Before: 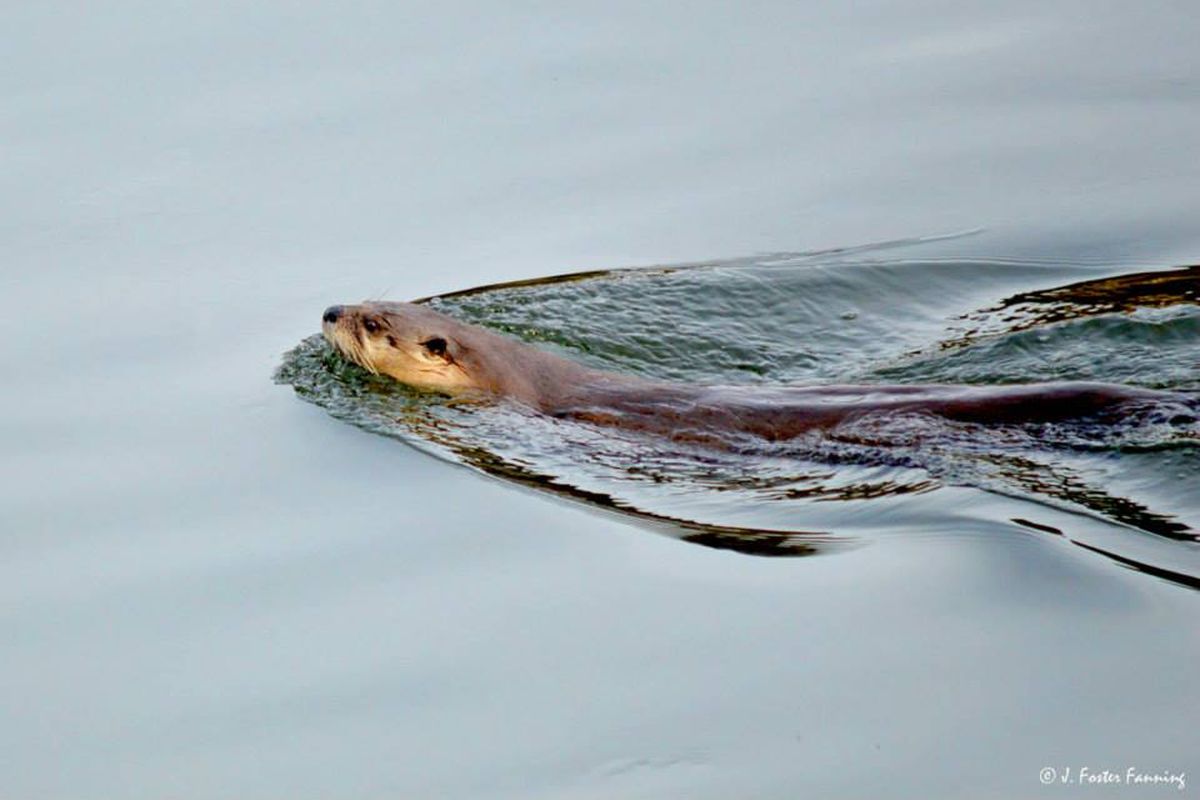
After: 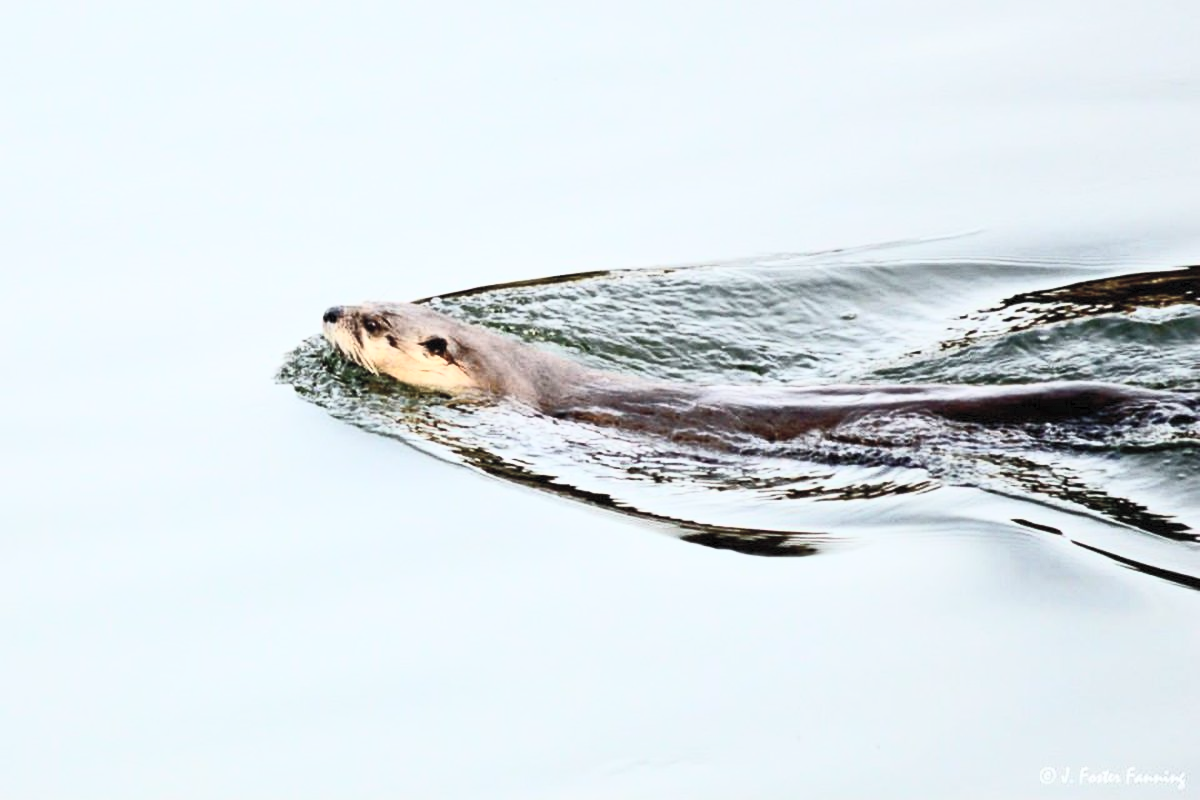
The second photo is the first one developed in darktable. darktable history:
contrast brightness saturation: contrast 0.555, brightness 0.571, saturation -0.331
